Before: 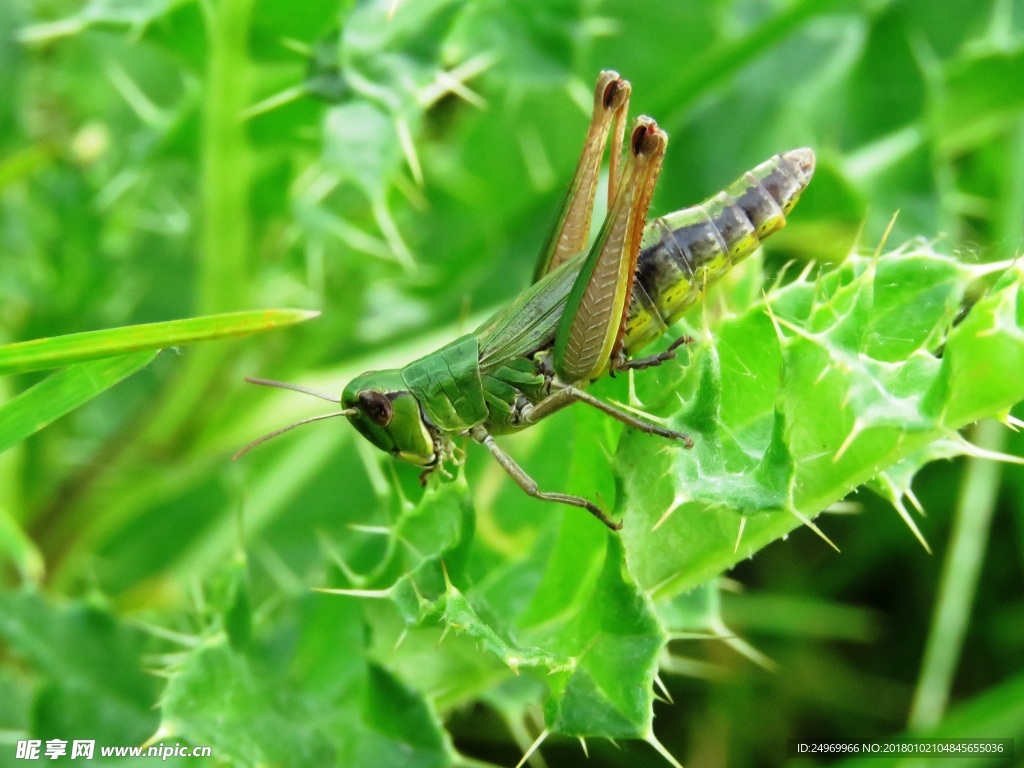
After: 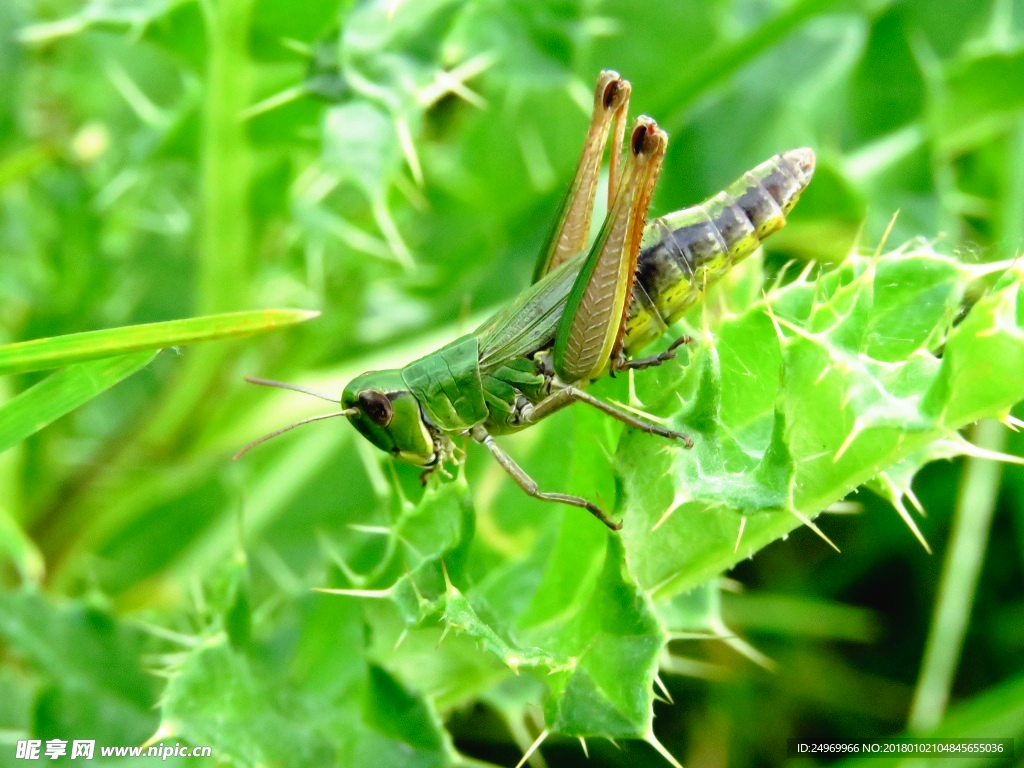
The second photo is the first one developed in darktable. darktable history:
tone curve: curves: ch0 [(0, 0) (0.003, 0.022) (0.011, 0.025) (0.025, 0.025) (0.044, 0.029) (0.069, 0.042) (0.1, 0.068) (0.136, 0.118) (0.177, 0.176) (0.224, 0.233) (0.277, 0.299) (0.335, 0.371) (0.399, 0.448) (0.468, 0.526) (0.543, 0.605) (0.623, 0.684) (0.709, 0.775) (0.801, 0.869) (0.898, 0.957) (1, 1)], preserve colors none
